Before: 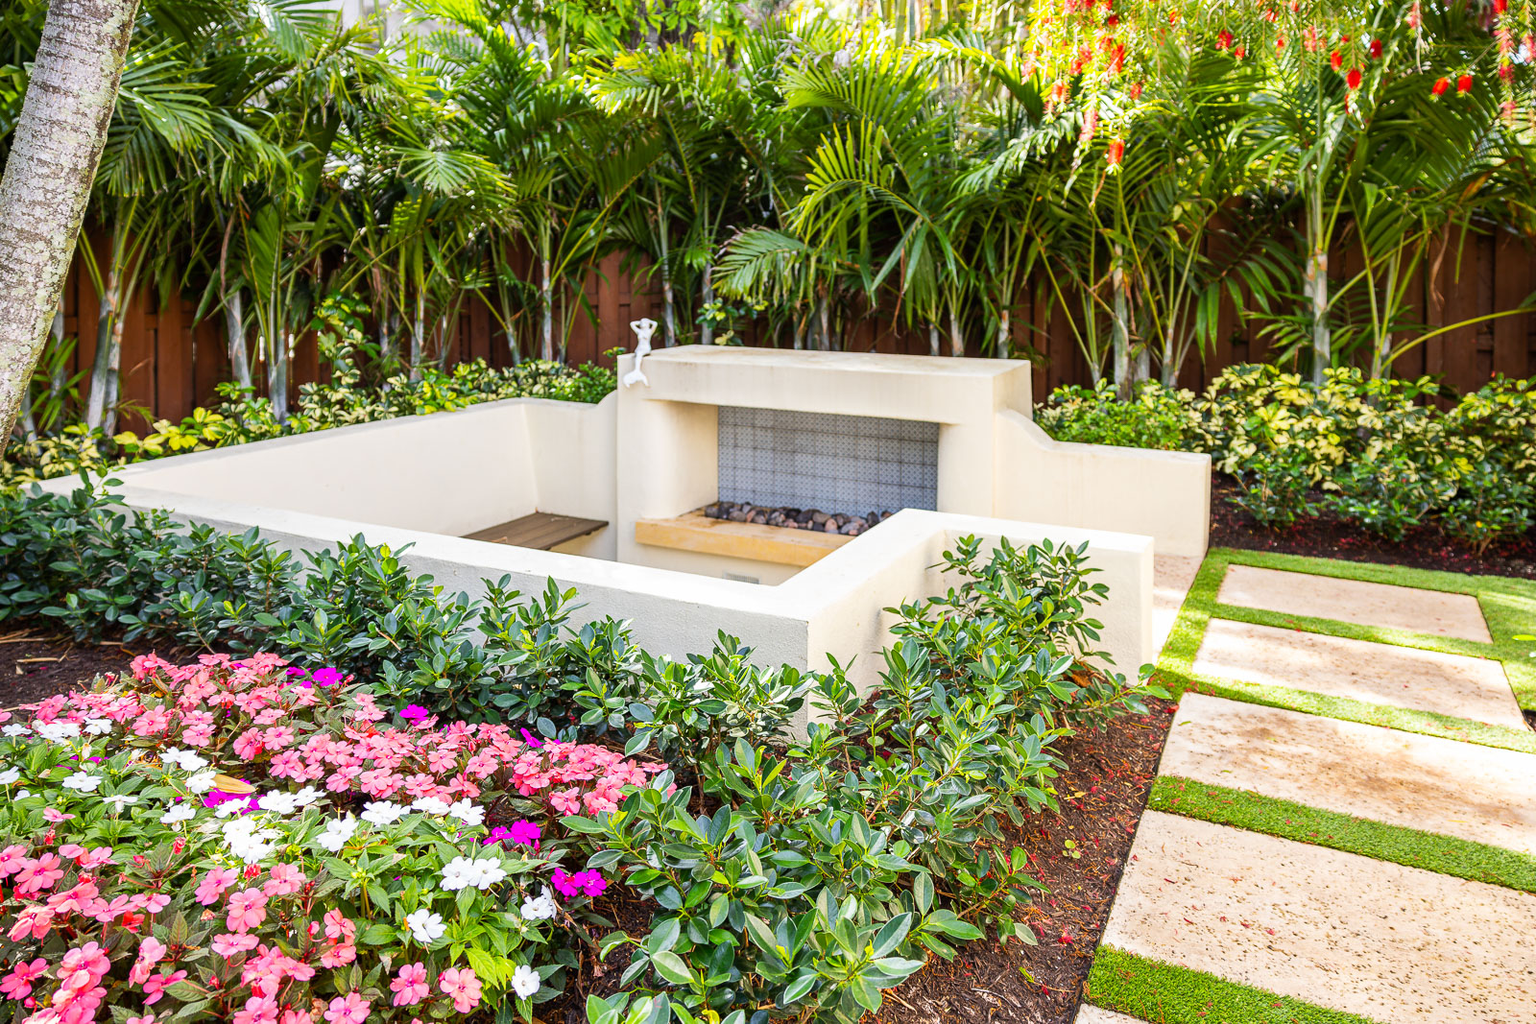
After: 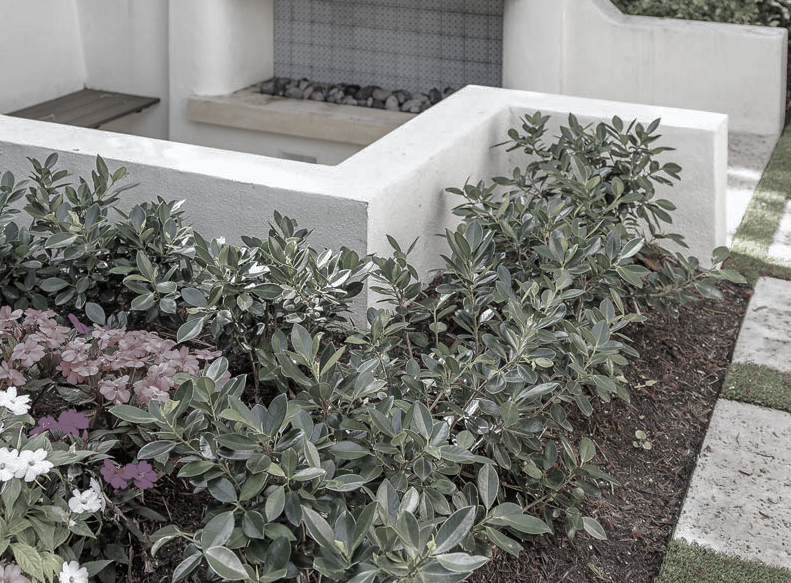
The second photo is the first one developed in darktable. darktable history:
color correction: saturation 0.2
base curve: curves: ch0 [(0, 0) (0.841, 0.609) (1, 1)]
white balance: red 0.967, blue 1.049
crop: left 29.672%, top 41.786%, right 20.851%, bottom 3.487%
